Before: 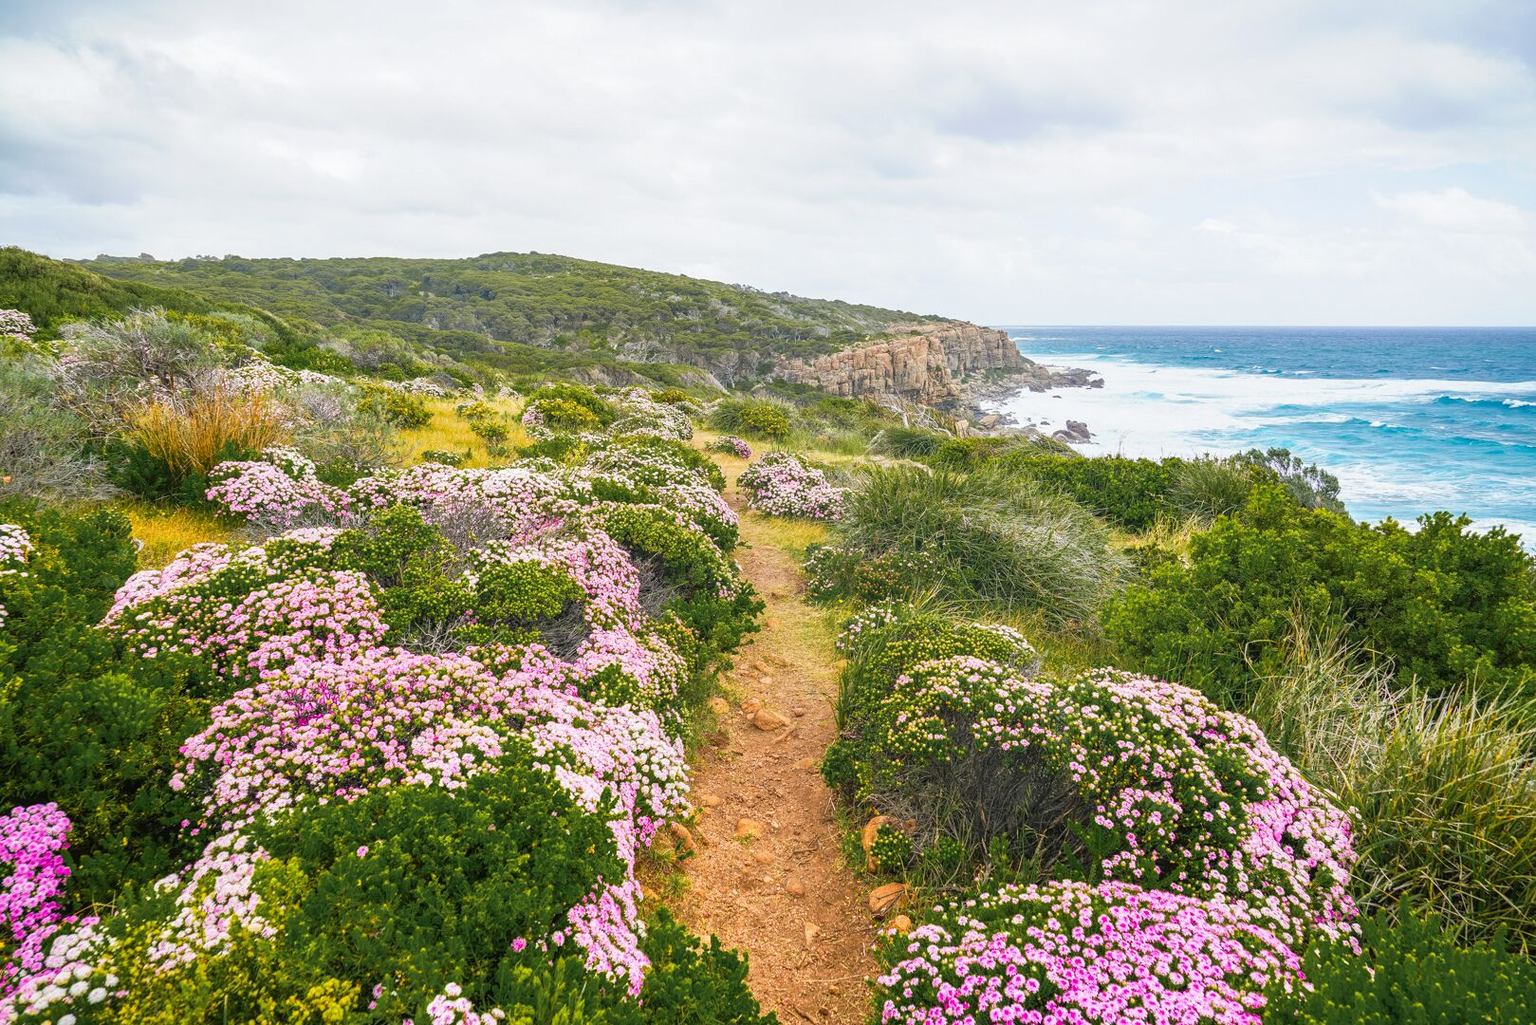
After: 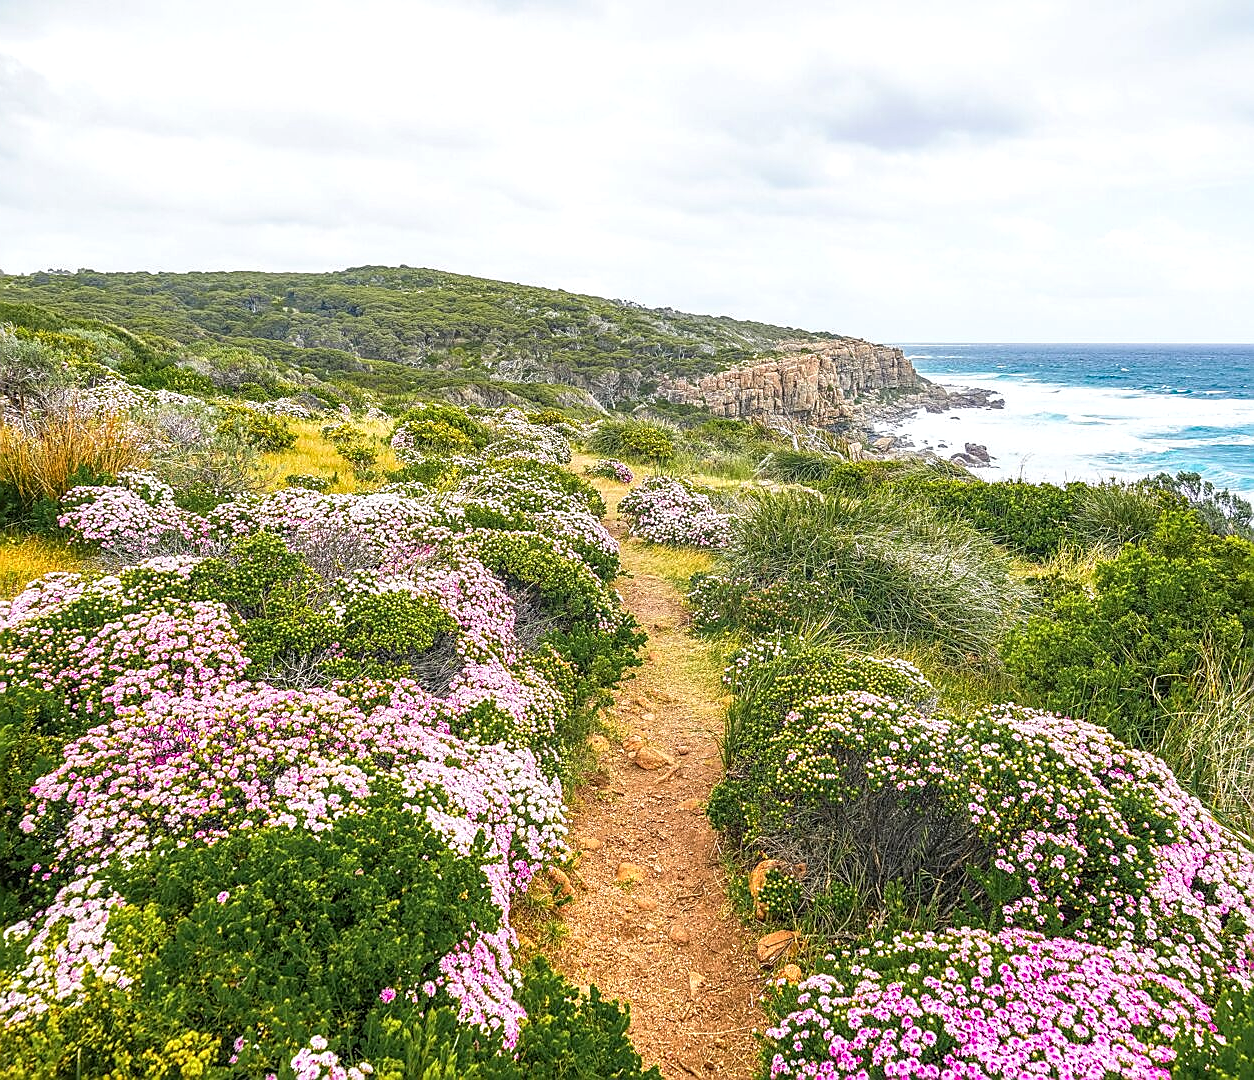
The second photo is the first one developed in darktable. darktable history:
crop: left 9.88%, right 12.664%
local contrast: on, module defaults
exposure: exposure 0.207 EV, compensate highlight preservation false
sharpen: radius 1.4, amount 1.25, threshold 0.7
